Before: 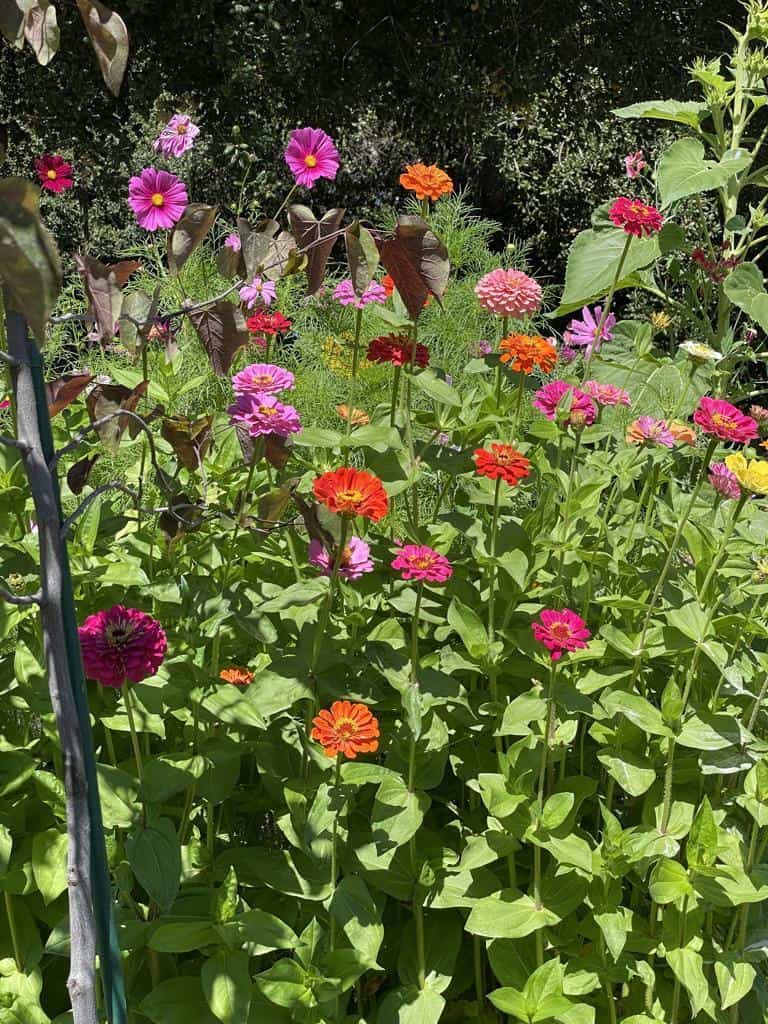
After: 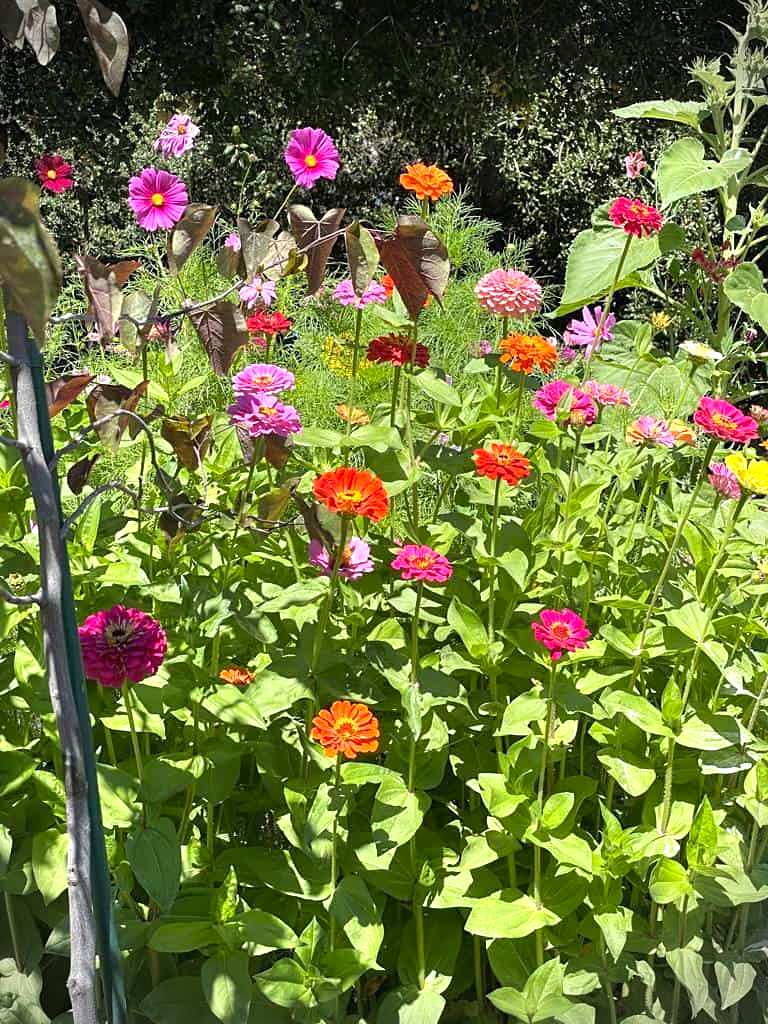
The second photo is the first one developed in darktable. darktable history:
exposure: black level correction 0, exposure 0.7 EV, compensate exposure bias true, compensate highlight preservation false
sharpen: amount 0.2
color balance: output saturation 110%
vignetting: fall-off start 88.03%, fall-off radius 24.9%
